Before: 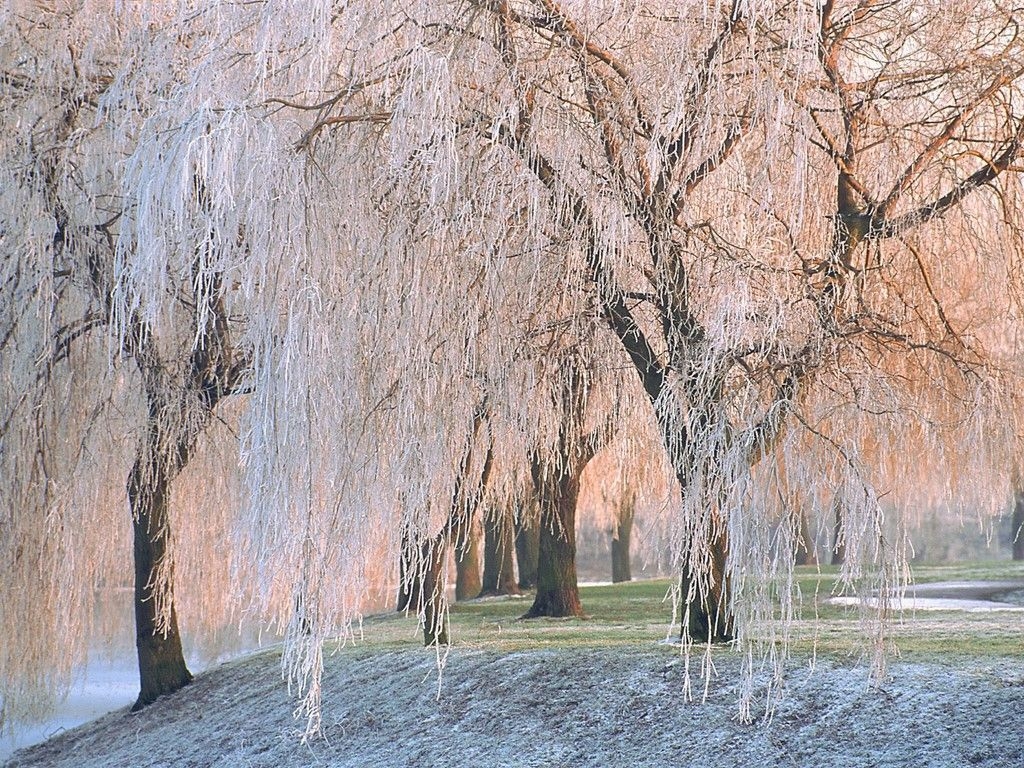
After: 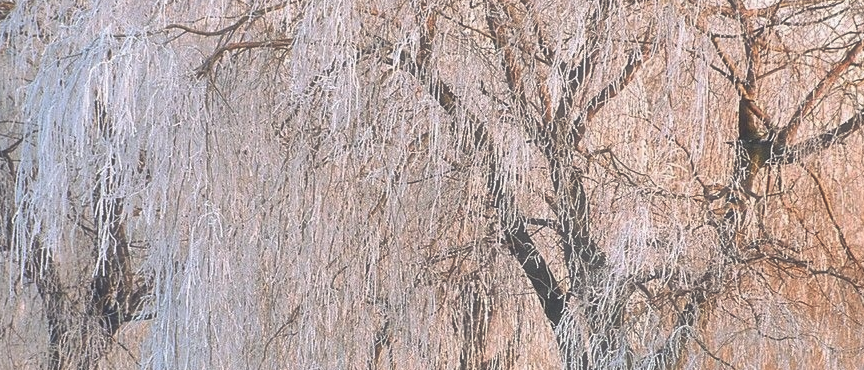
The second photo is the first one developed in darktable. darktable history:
haze removal: strength -0.105, compatibility mode true, adaptive false
shadows and highlights: shadows 20.76, highlights -37.09, soften with gaussian
crop and rotate: left 9.711%, top 9.642%, right 5.856%, bottom 42.054%
